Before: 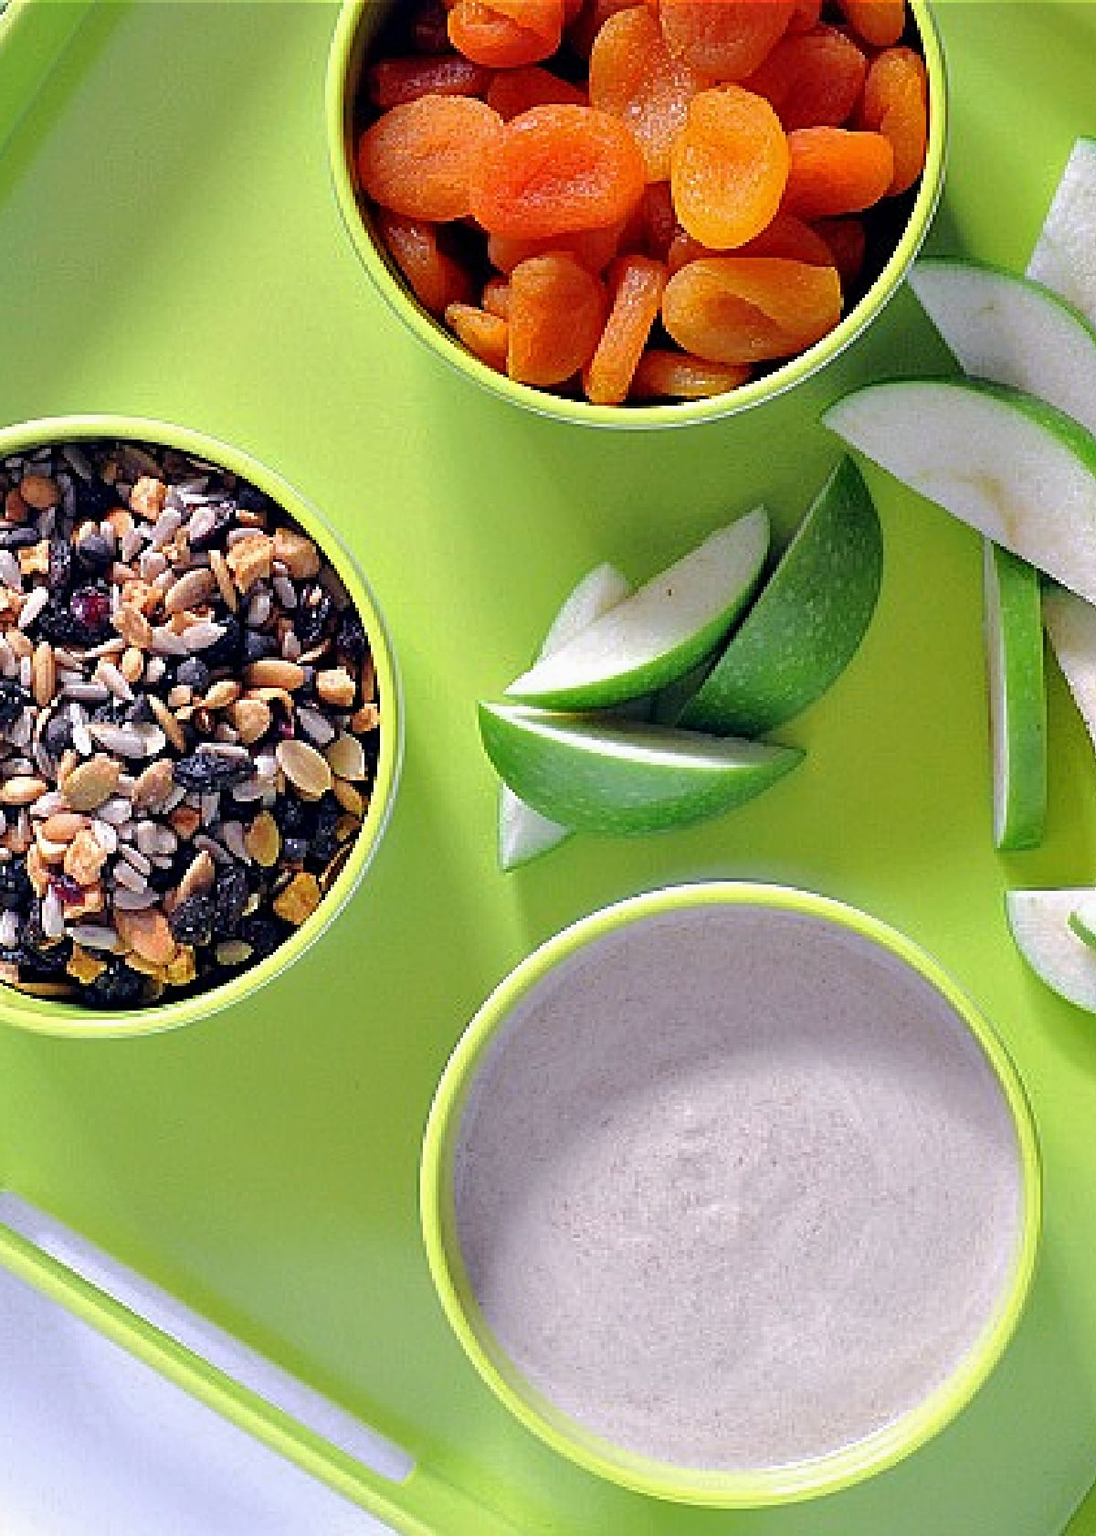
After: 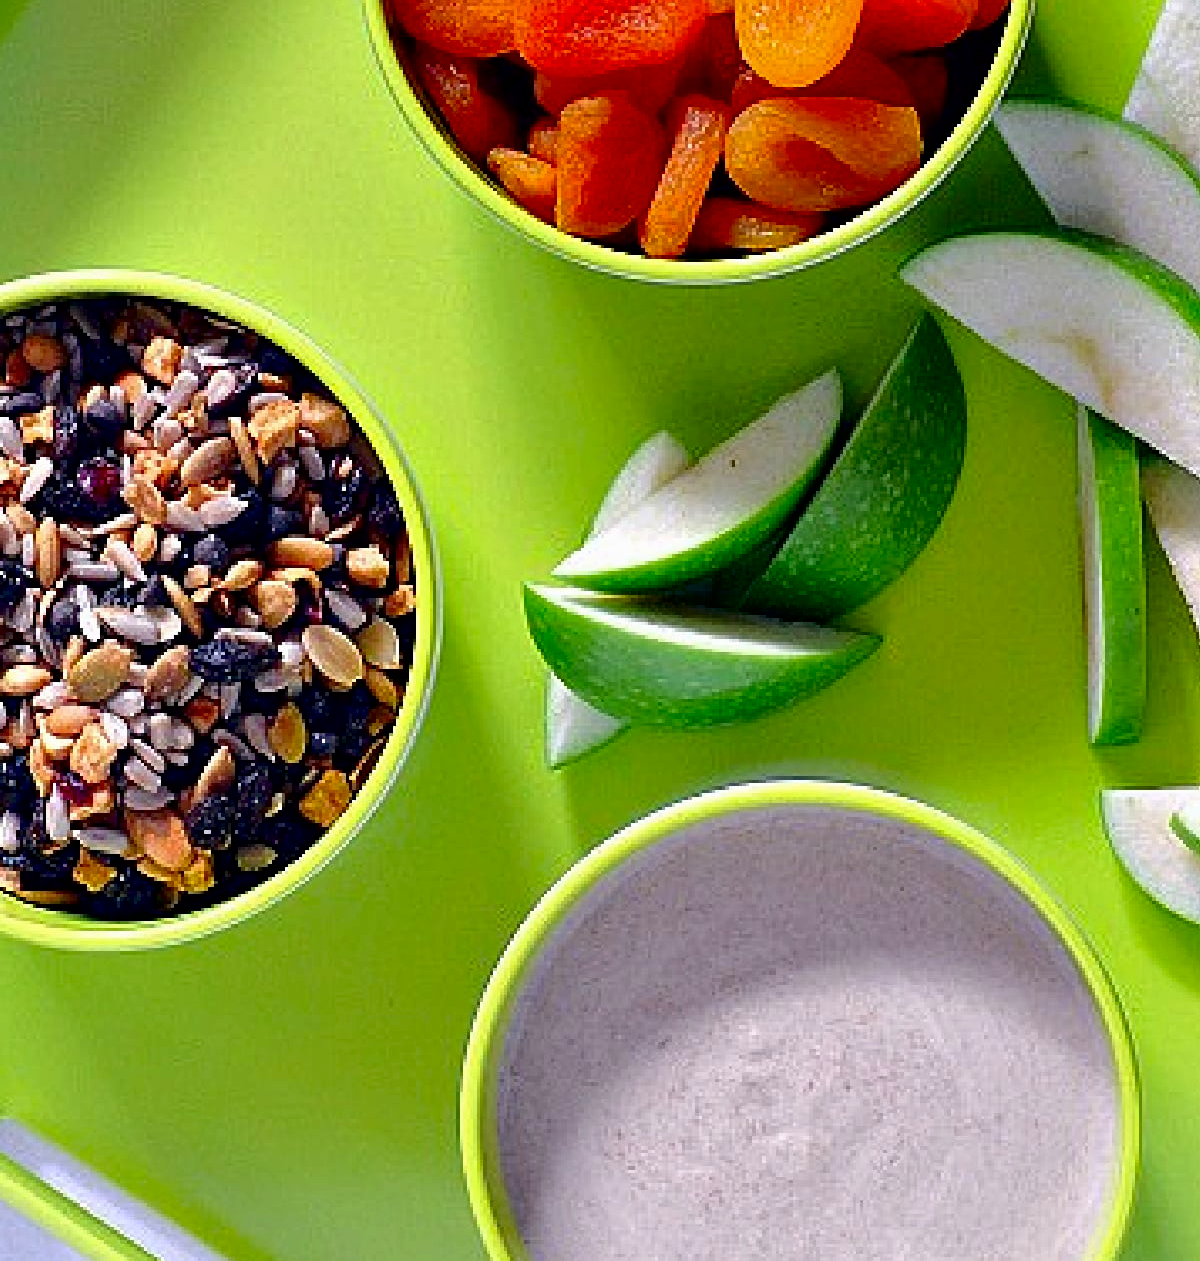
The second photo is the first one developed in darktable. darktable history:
contrast brightness saturation: contrast 0.117, brightness -0.119, saturation 0.197
exposure: black level correction 0.01, exposure 0.011 EV, compensate highlight preservation false
crop: top 11.019%, bottom 13.908%
